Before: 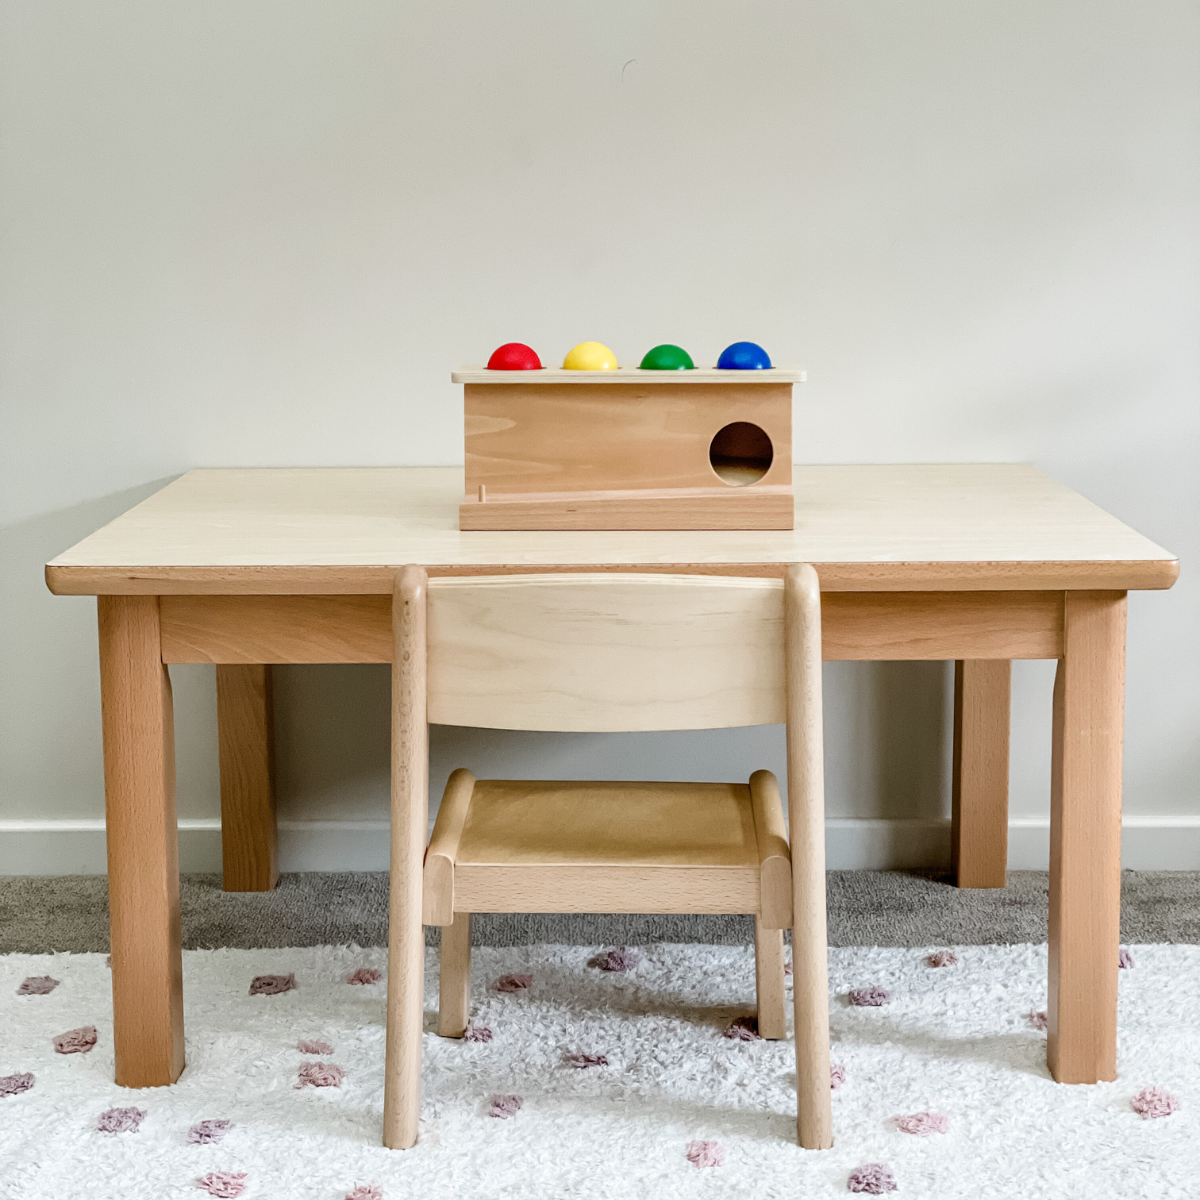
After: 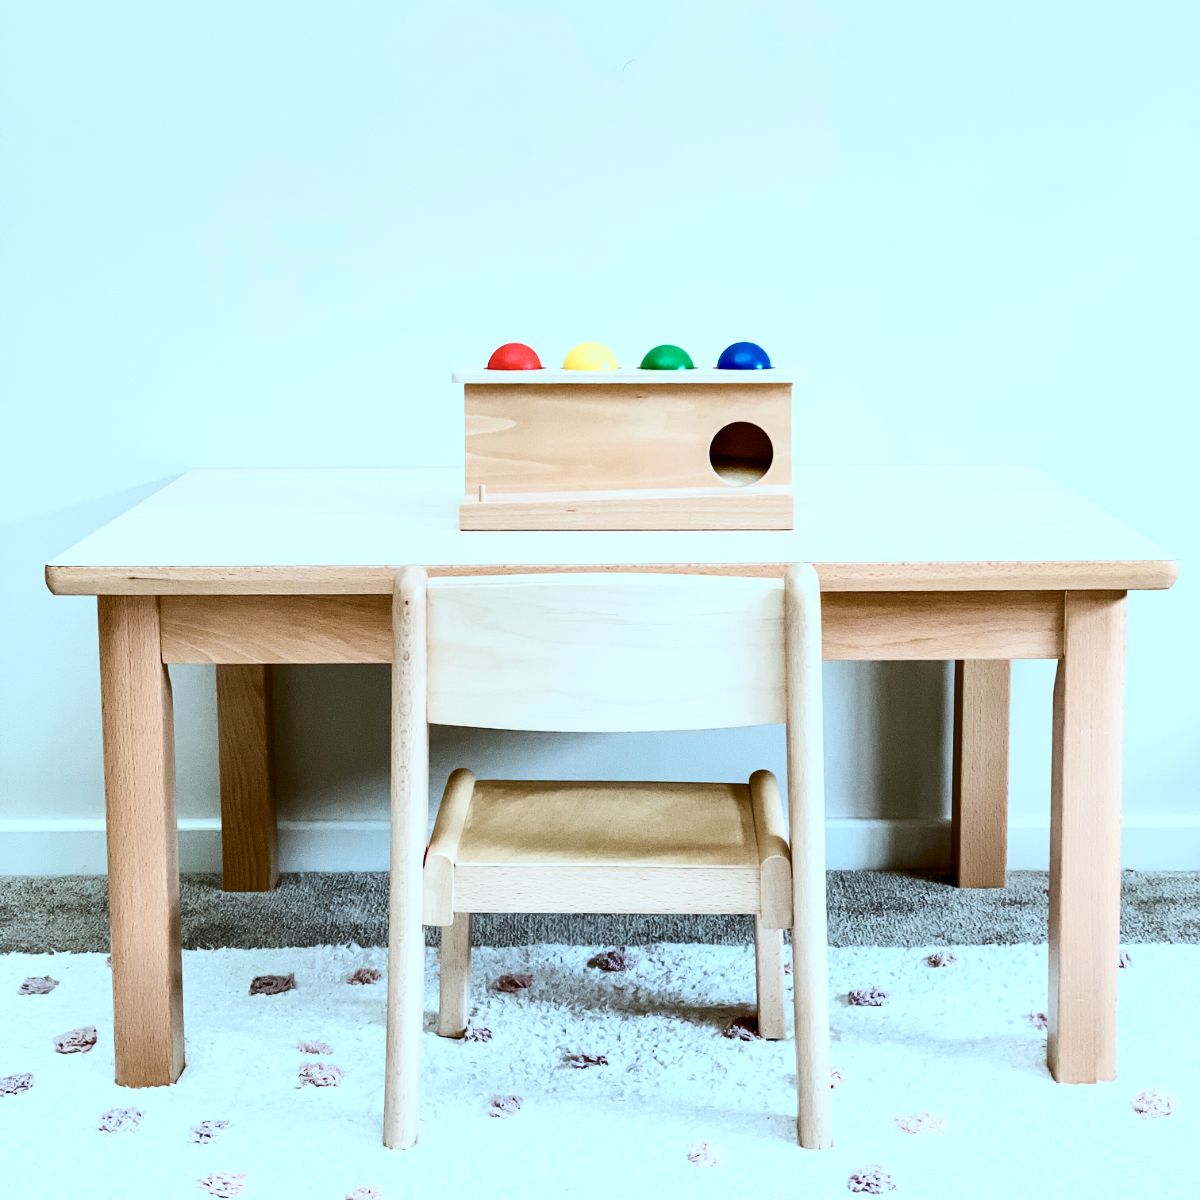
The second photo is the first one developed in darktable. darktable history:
contrast brightness saturation: contrast 0.39, brightness 0.1
color correction: highlights a* -10.69, highlights b* -19.19
exposure: exposure 0.2 EV, compensate highlight preservation false
